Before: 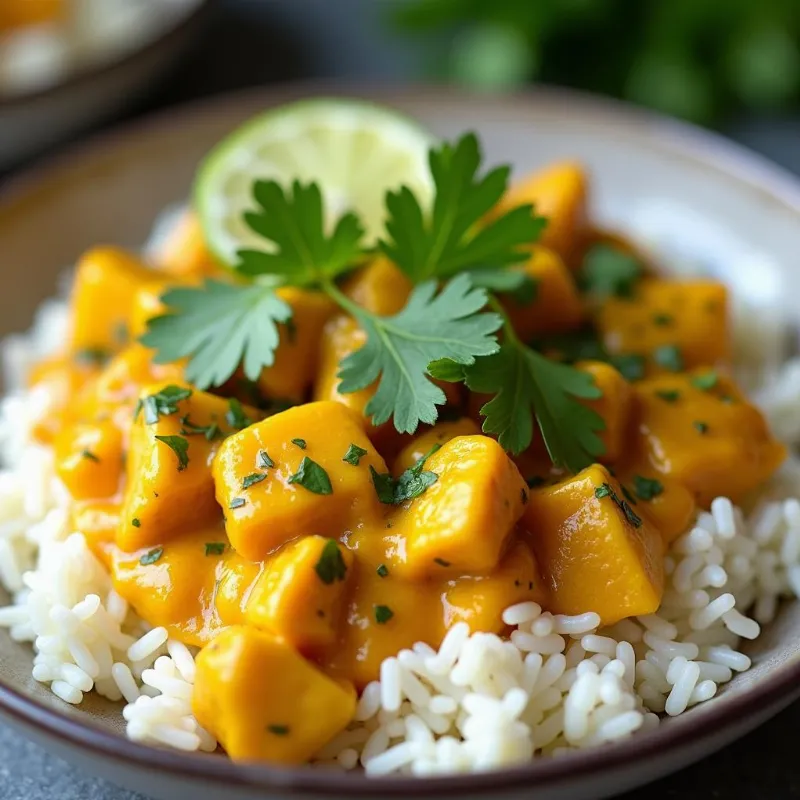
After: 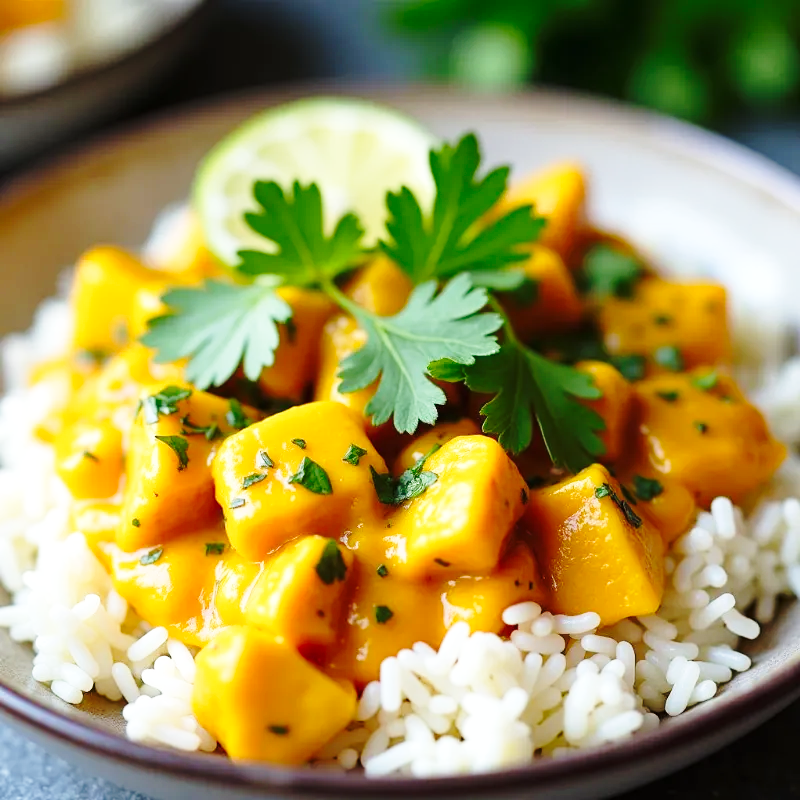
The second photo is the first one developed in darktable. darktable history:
base curve: curves: ch0 [(0, 0) (0.036, 0.037) (0.121, 0.228) (0.46, 0.76) (0.859, 0.983) (1, 1)], preserve colors none
